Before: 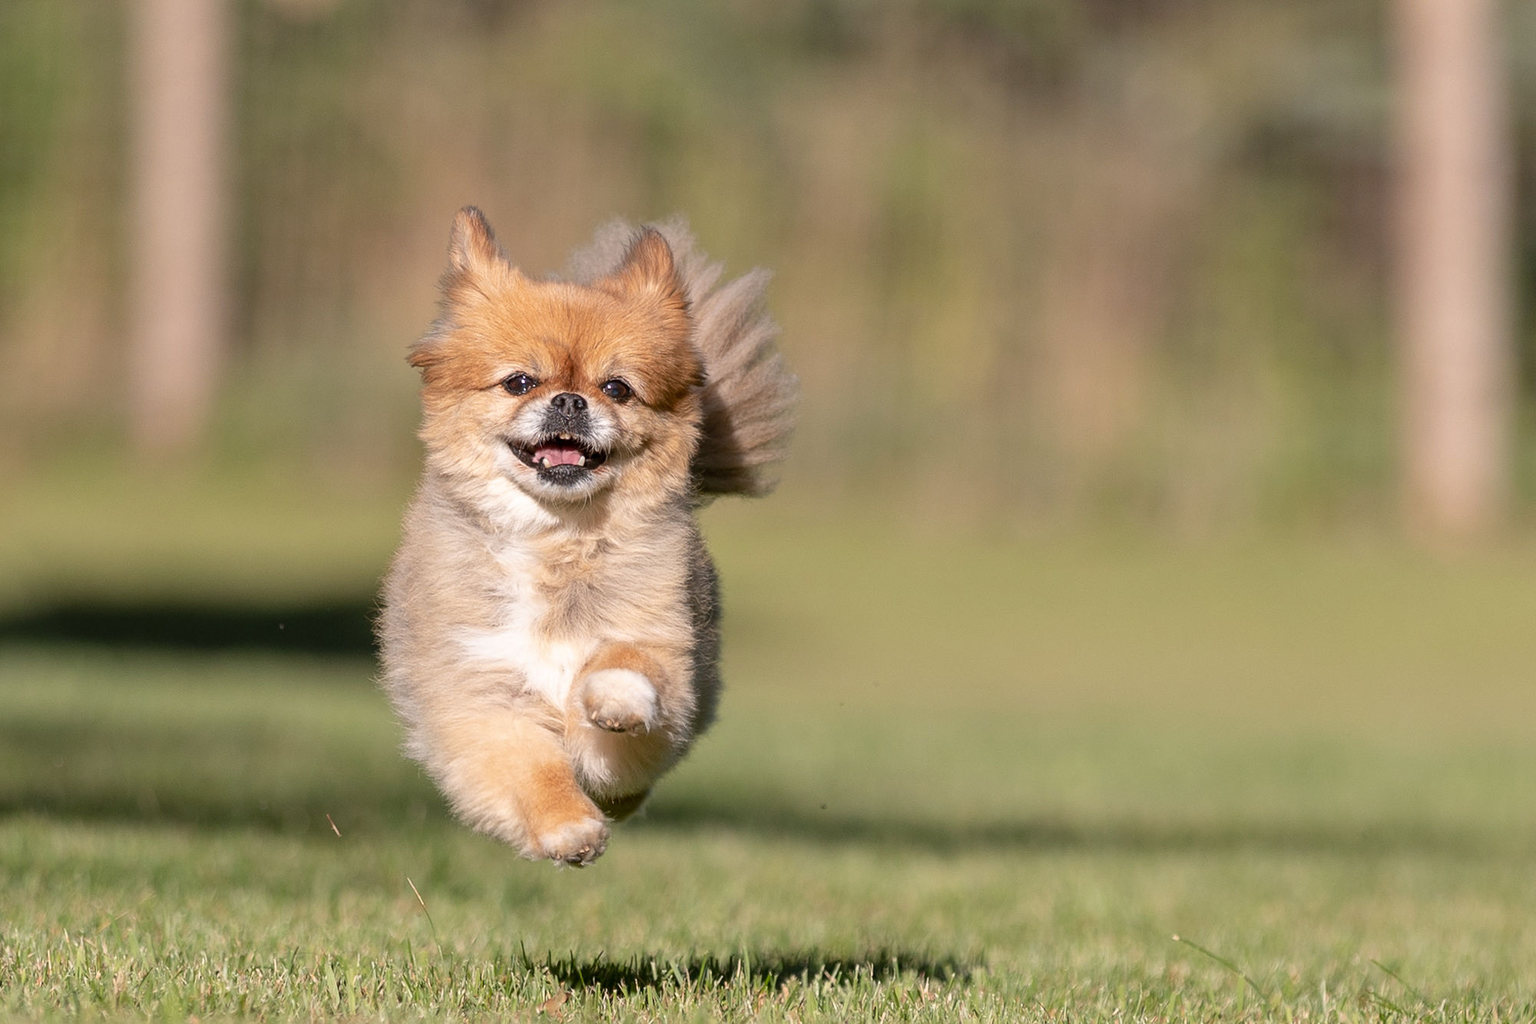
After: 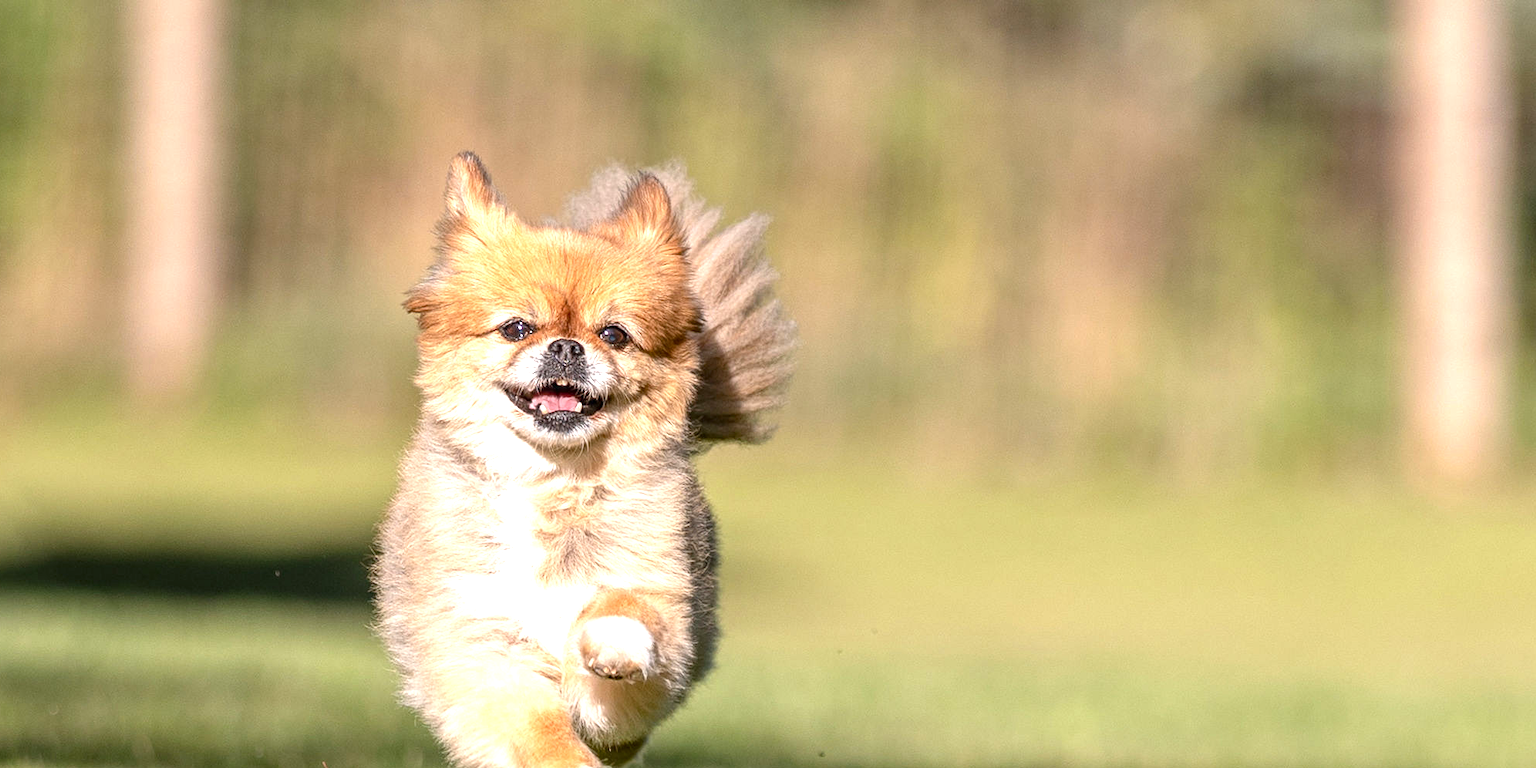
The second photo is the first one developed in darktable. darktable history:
local contrast: on, module defaults
crop: left 0.387%, top 5.469%, bottom 19.809%
haze removal: compatibility mode true, adaptive false
exposure: black level correction 0, exposure 0.9 EV, compensate highlight preservation false
